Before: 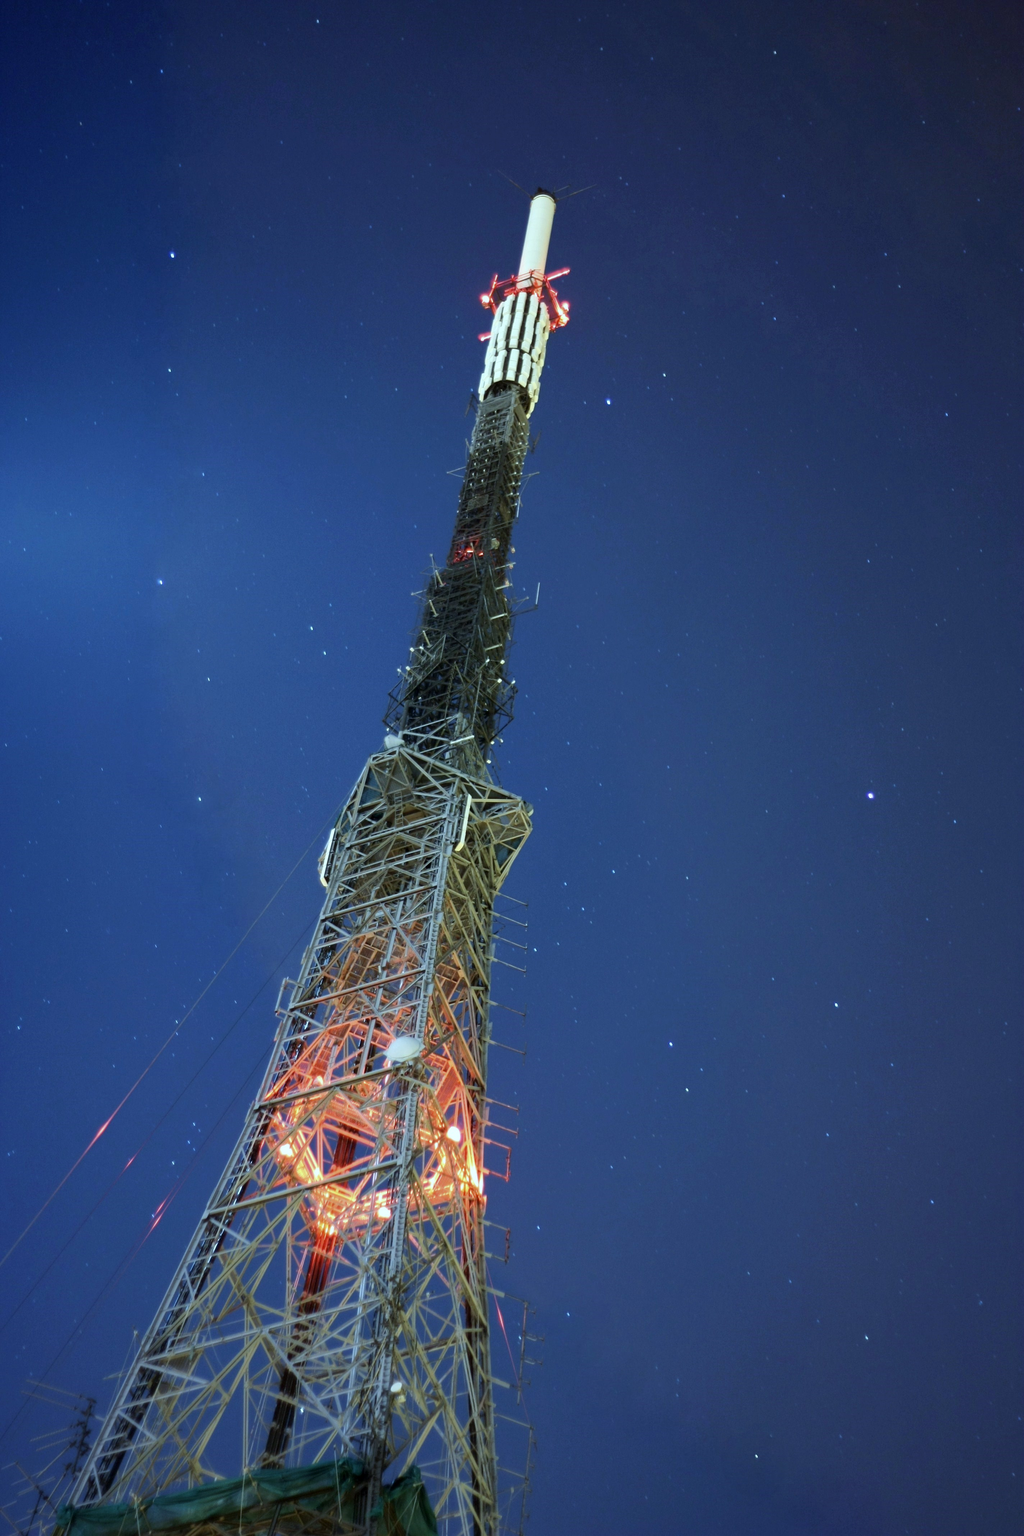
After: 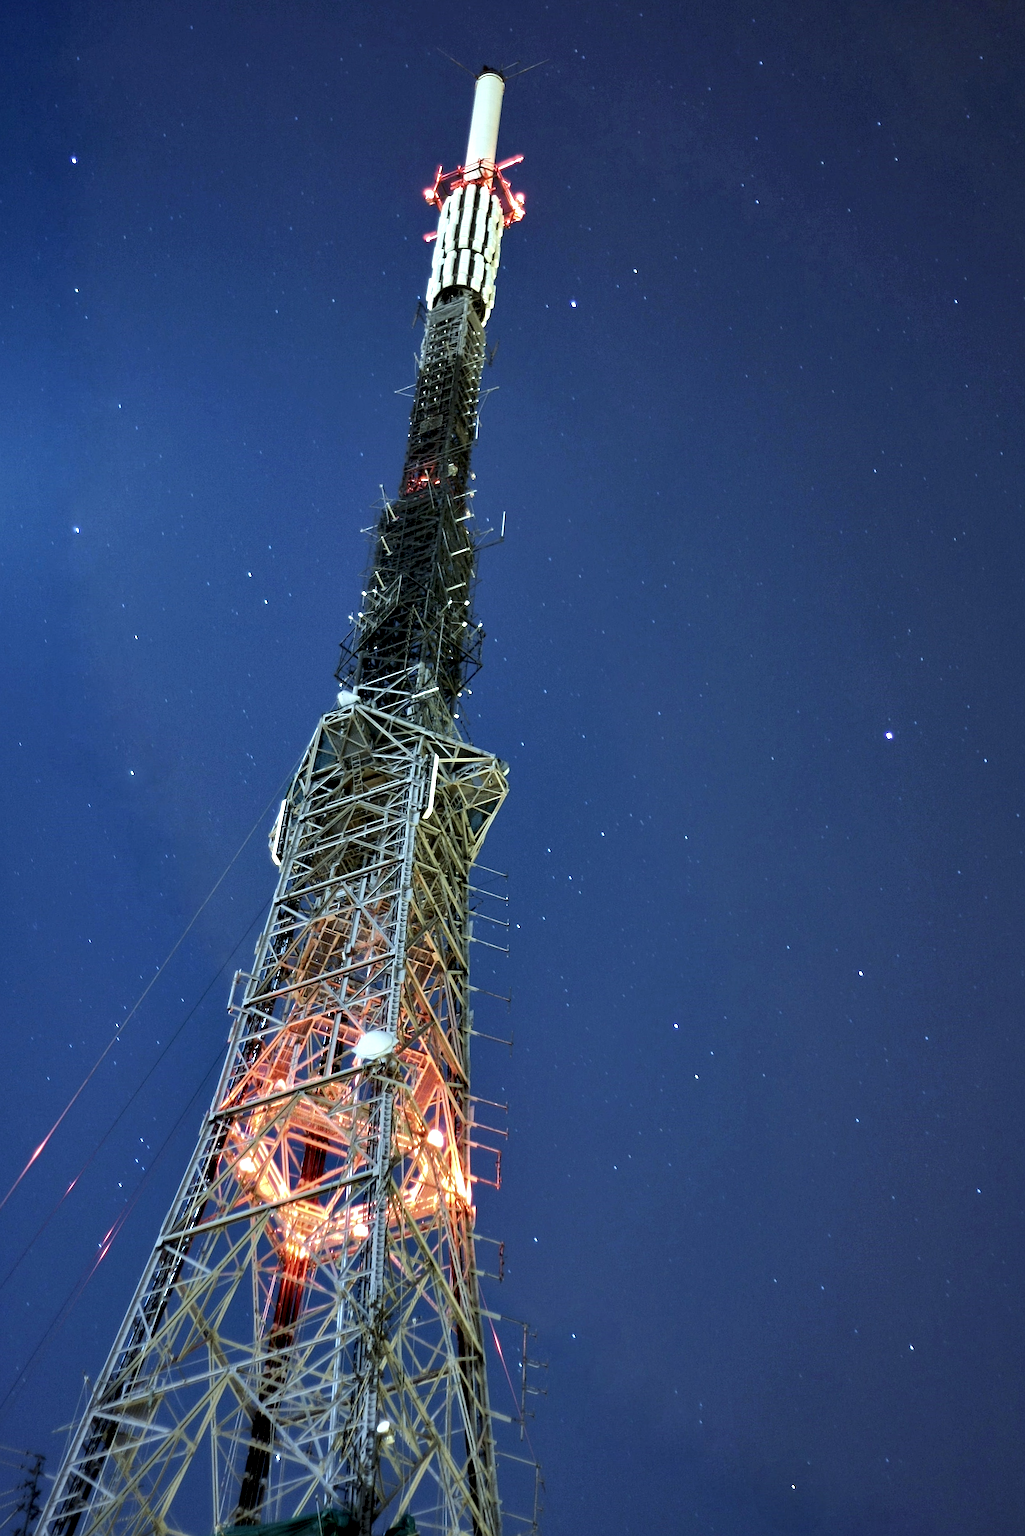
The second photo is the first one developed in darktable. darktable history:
contrast equalizer: octaves 7, y [[0.601, 0.6, 0.598, 0.598, 0.6, 0.601], [0.5 ×6], [0.5 ×6], [0 ×6], [0 ×6]]
crop and rotate: angle 2.53°, left 5.563%, top 5.689%
sharpen: on, module defaults
